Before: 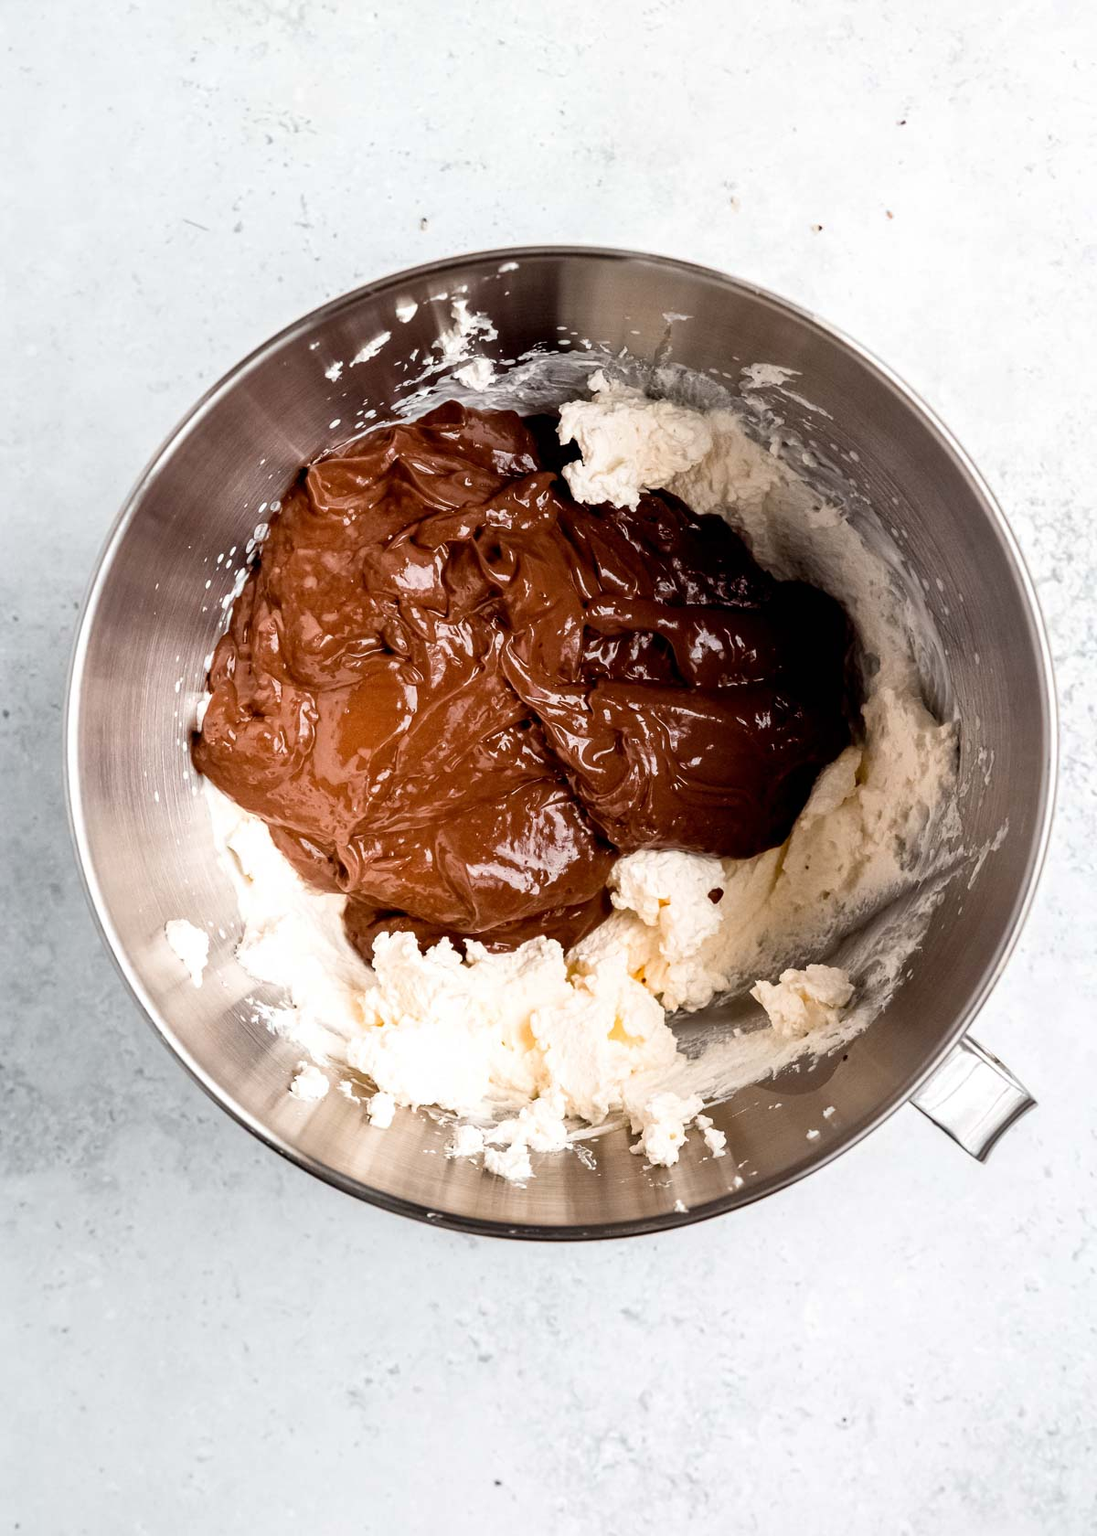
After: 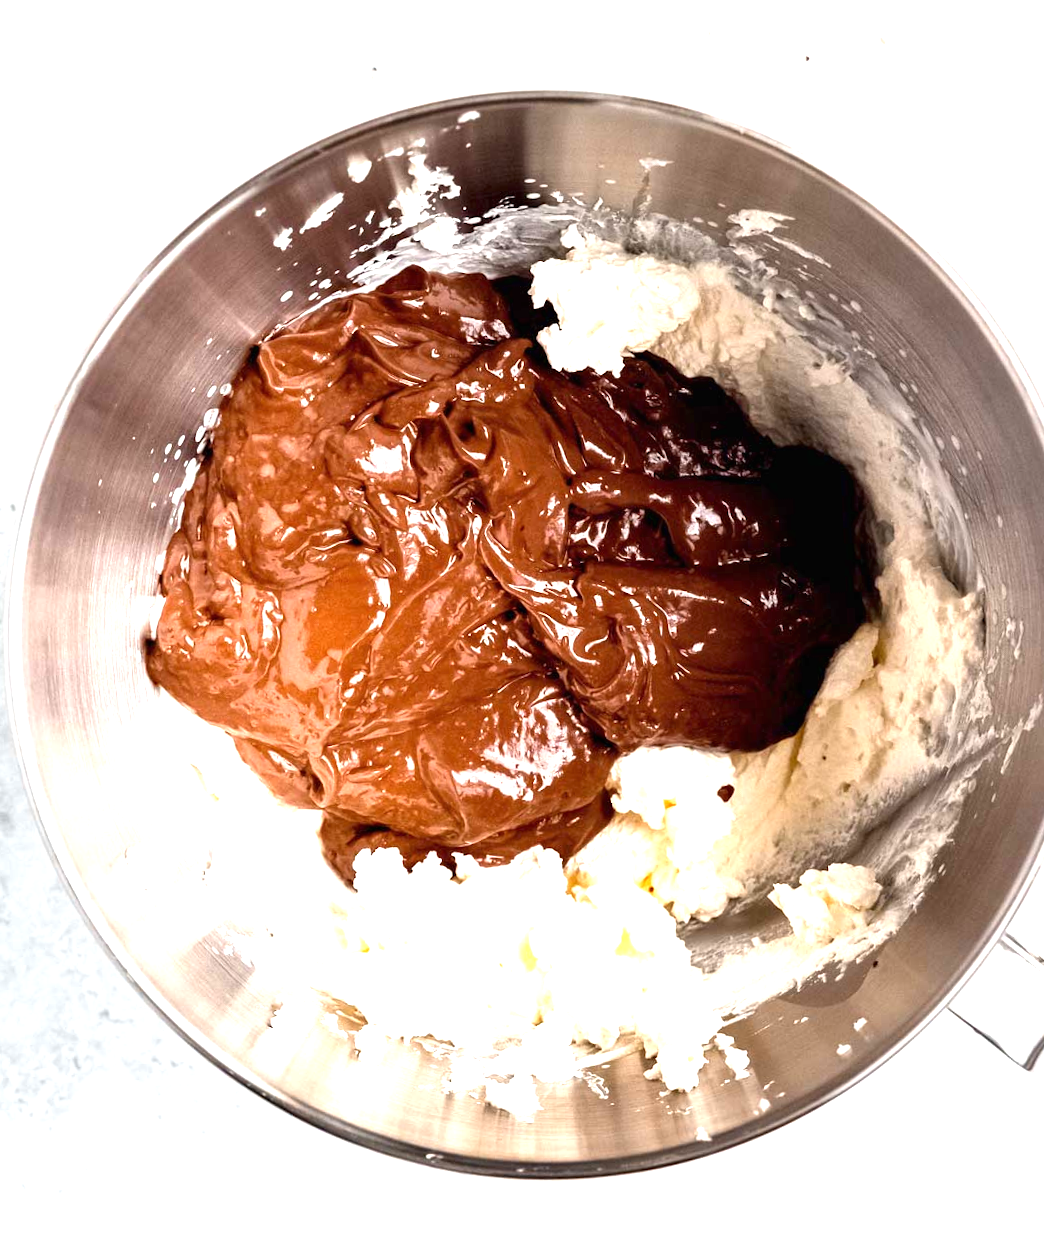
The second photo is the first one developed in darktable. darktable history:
crop: left 7.856%, top 11.836%, right 10.12%, bottom 15.387%
exposure: black level correction 0, exposure 1.1 EV, compensate exposure bias true, compensate highlight preservation false
rotate and perspective: rotation -2.56°, automatic cropping off
